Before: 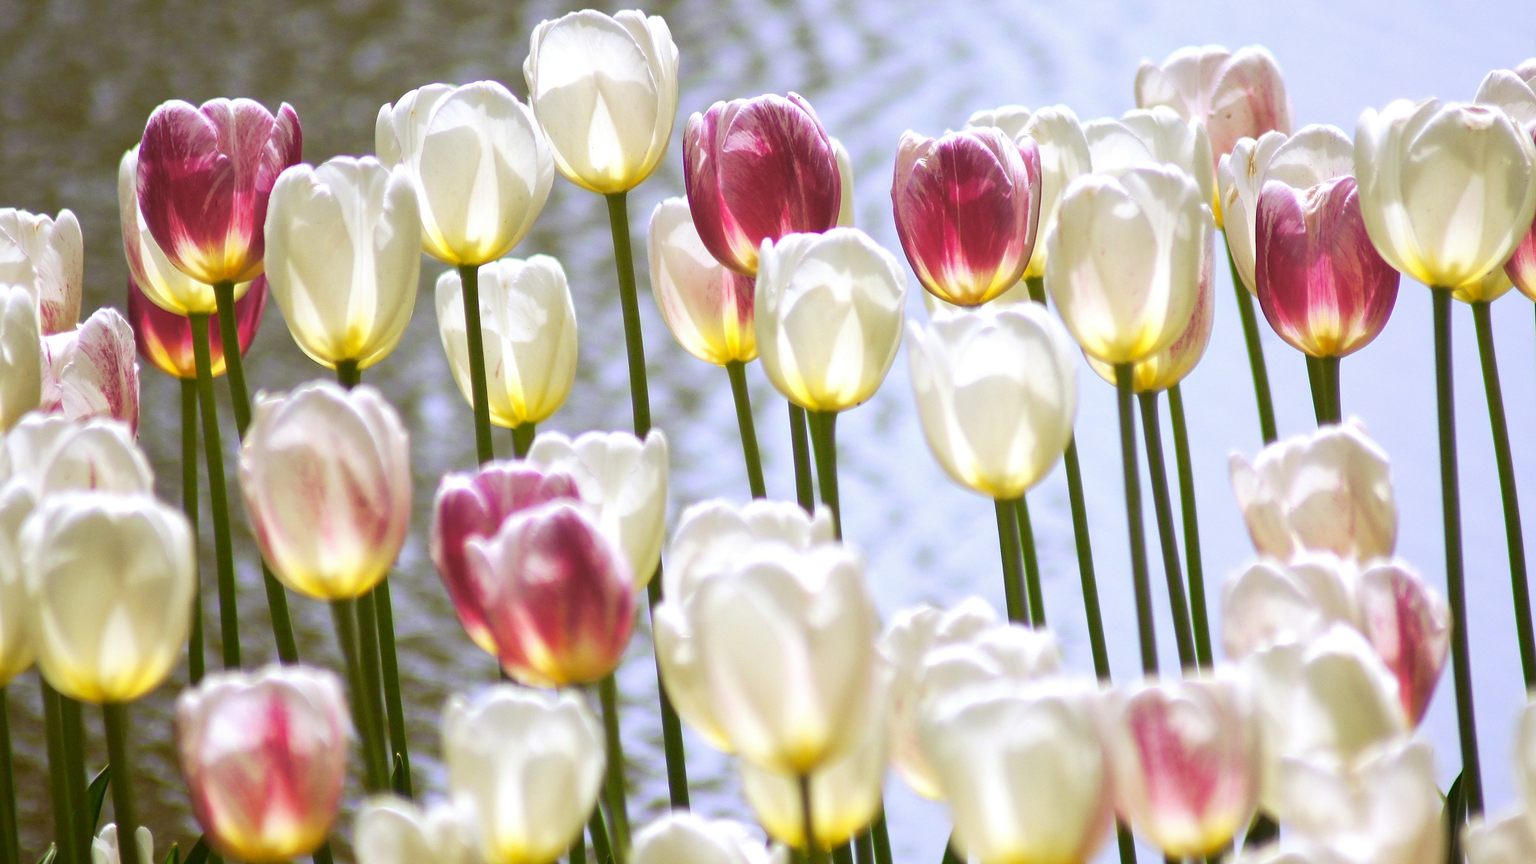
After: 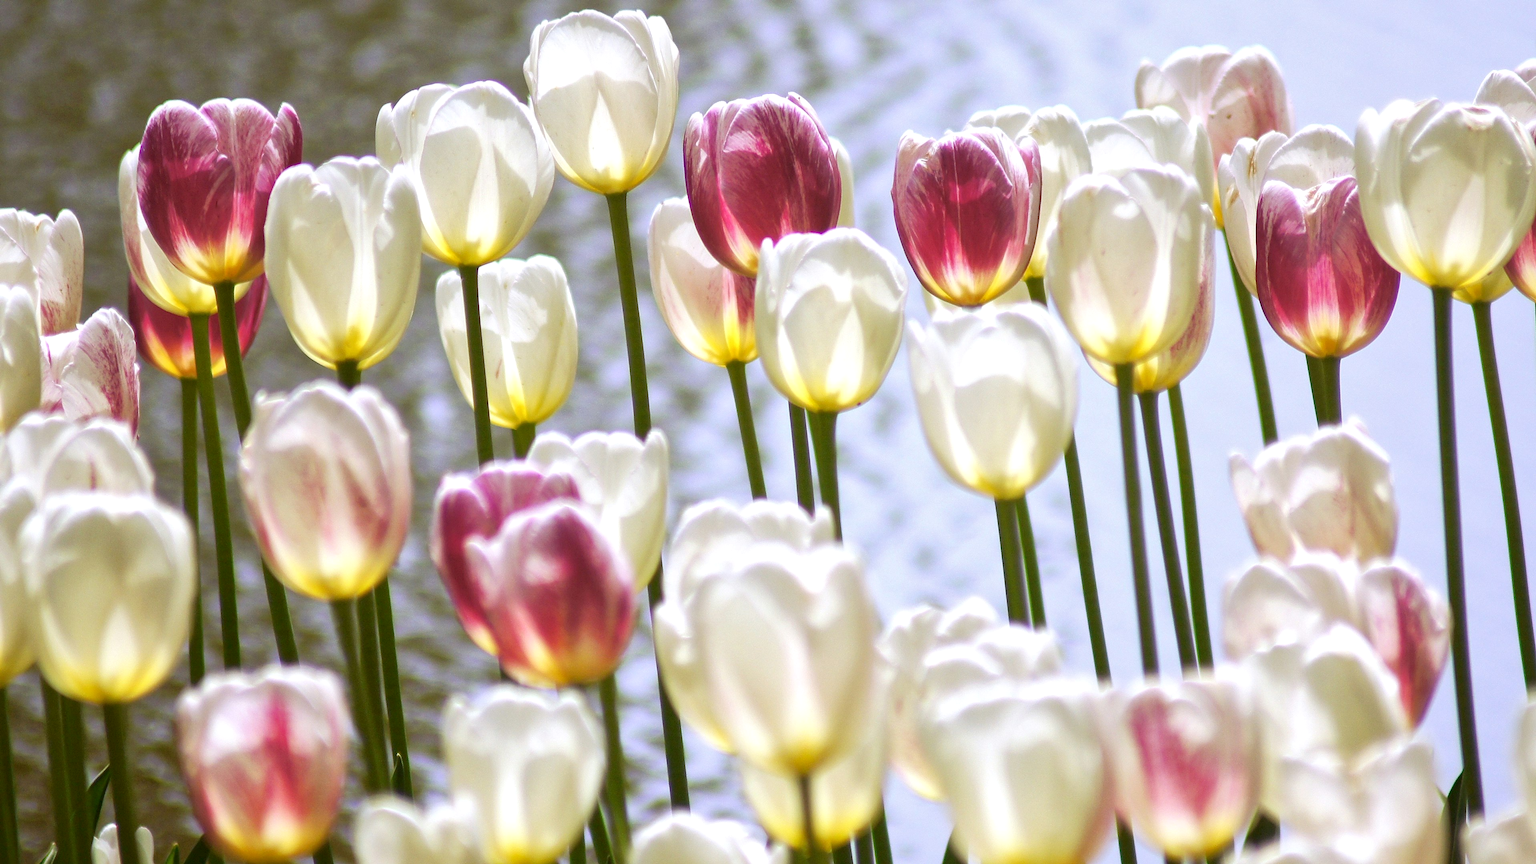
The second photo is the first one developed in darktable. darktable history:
local contrast: mode bilateral grid, contrast 20, coarseness 50, detail 120%, midtone range 0.2
